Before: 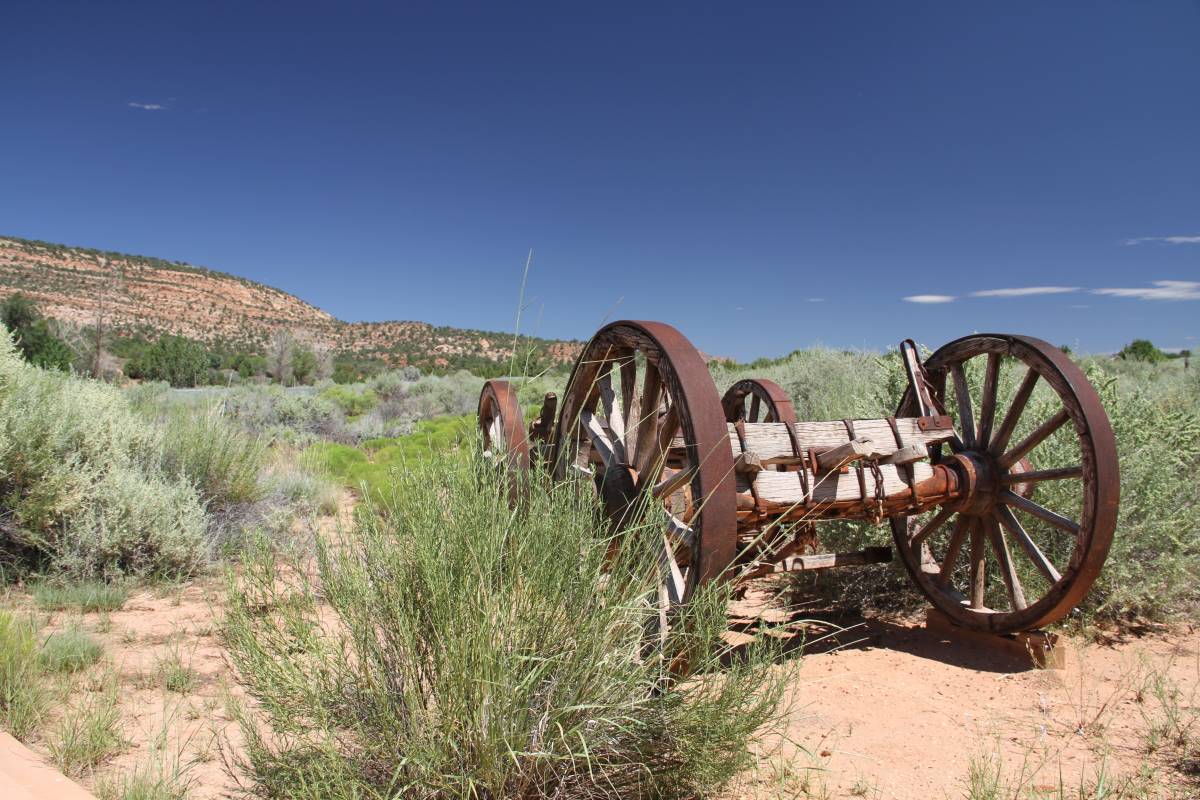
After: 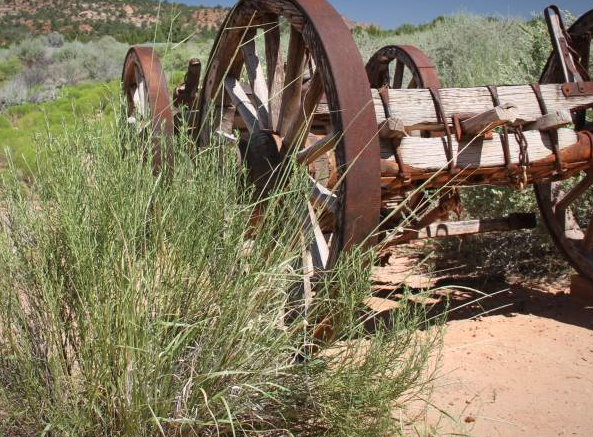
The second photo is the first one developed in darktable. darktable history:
crop: left 29.672%, top 41.786%, right 20.851%, bottom 3.487%
vignetting: fall-off start 80.87%, fall-off radius 61.59%, brightness -0.384, saturation 0.007, center (0, 0.007), automatic ratio true, width/height ratio 1.418
